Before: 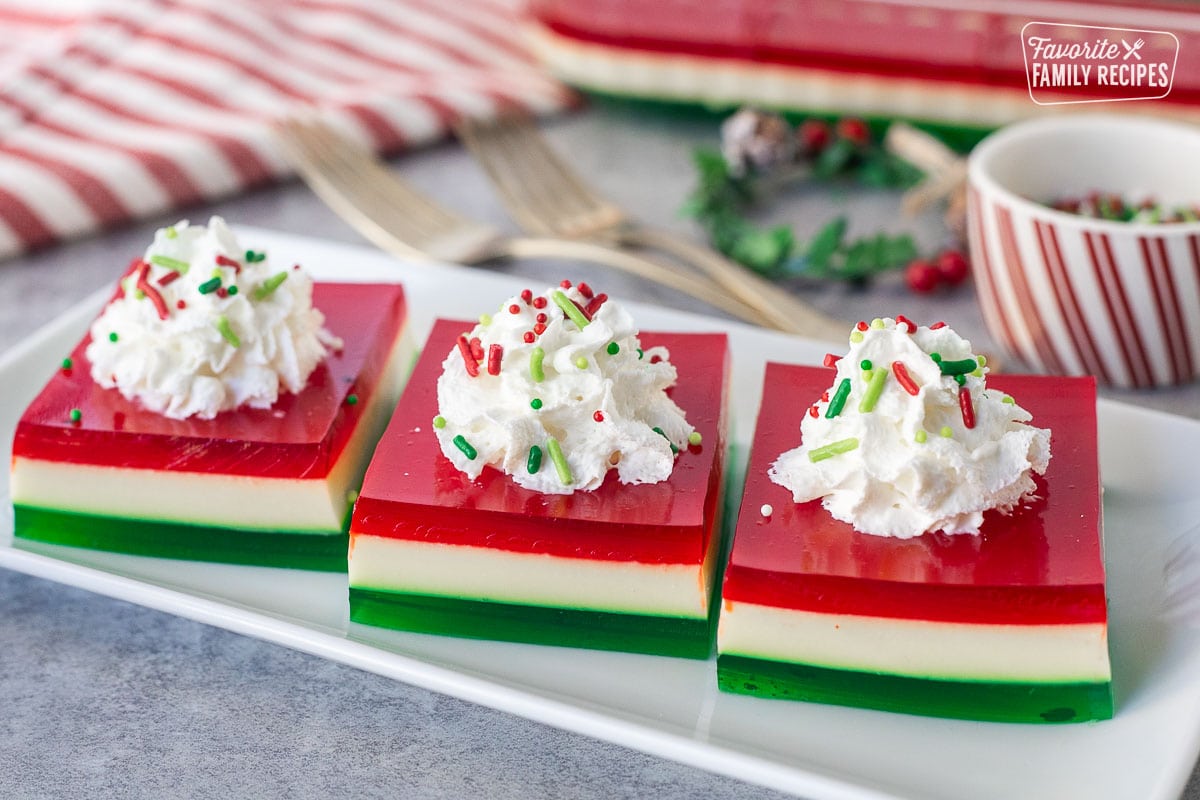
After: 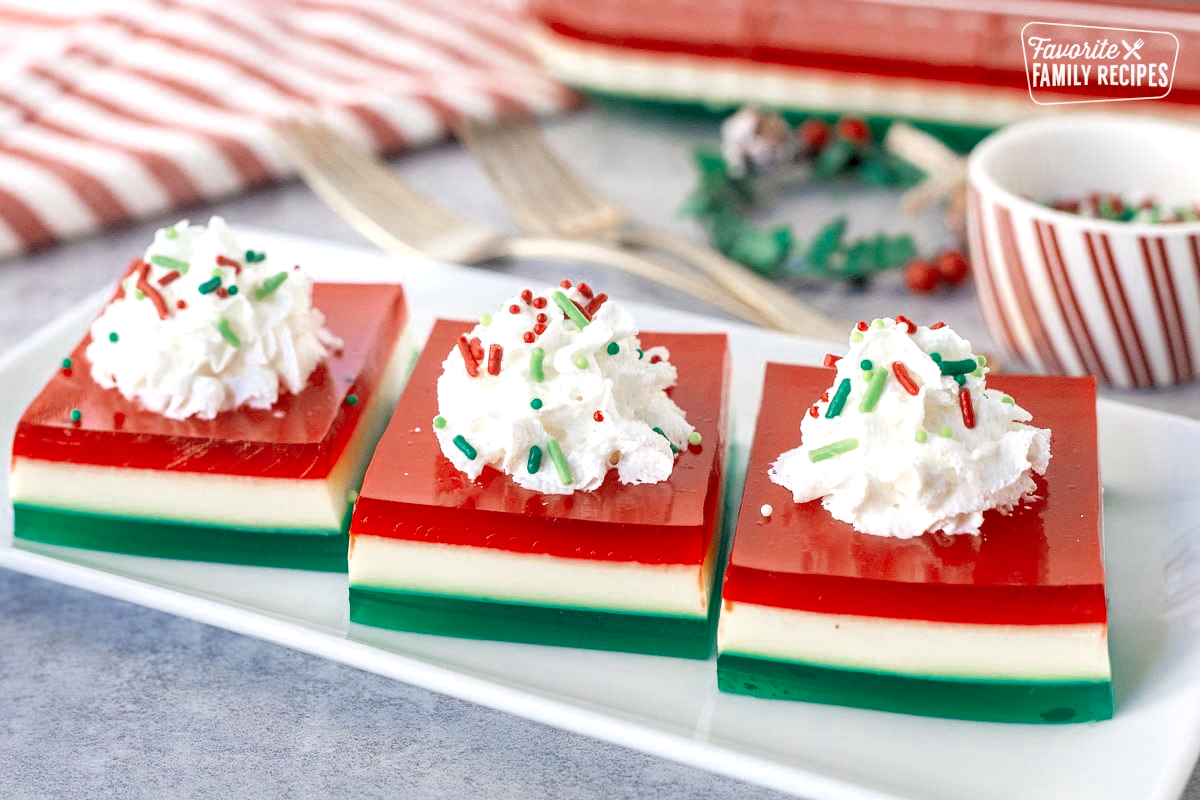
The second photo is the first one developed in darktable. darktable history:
levels: levels [0.044, 0.416, 0.908]
color zones: curves: ch0 [(0, 0.5) (0.125, 0.4) (0.25, 0.5) (0.375, 0.4) (0.5, 0.4) (0.625, 0.35) (0.75, 0.35) (0.875, 0.5)]; ch1 [(0, 0.35) (0.125, 0.45) (0.25, 0.35) (0.375, 0.35) (0.5, 0.35) (0.625, 0.35) (0.75, 0.45) (0.875, 0.35)]; ch2 [(0, 0.6) (0.125, 0.5) (0.25, 0.5) (0.375, 0.6) (0.5, 0.6) (0.625, 0.5) (0.75, 0.5) (0.875, 0.5)]
